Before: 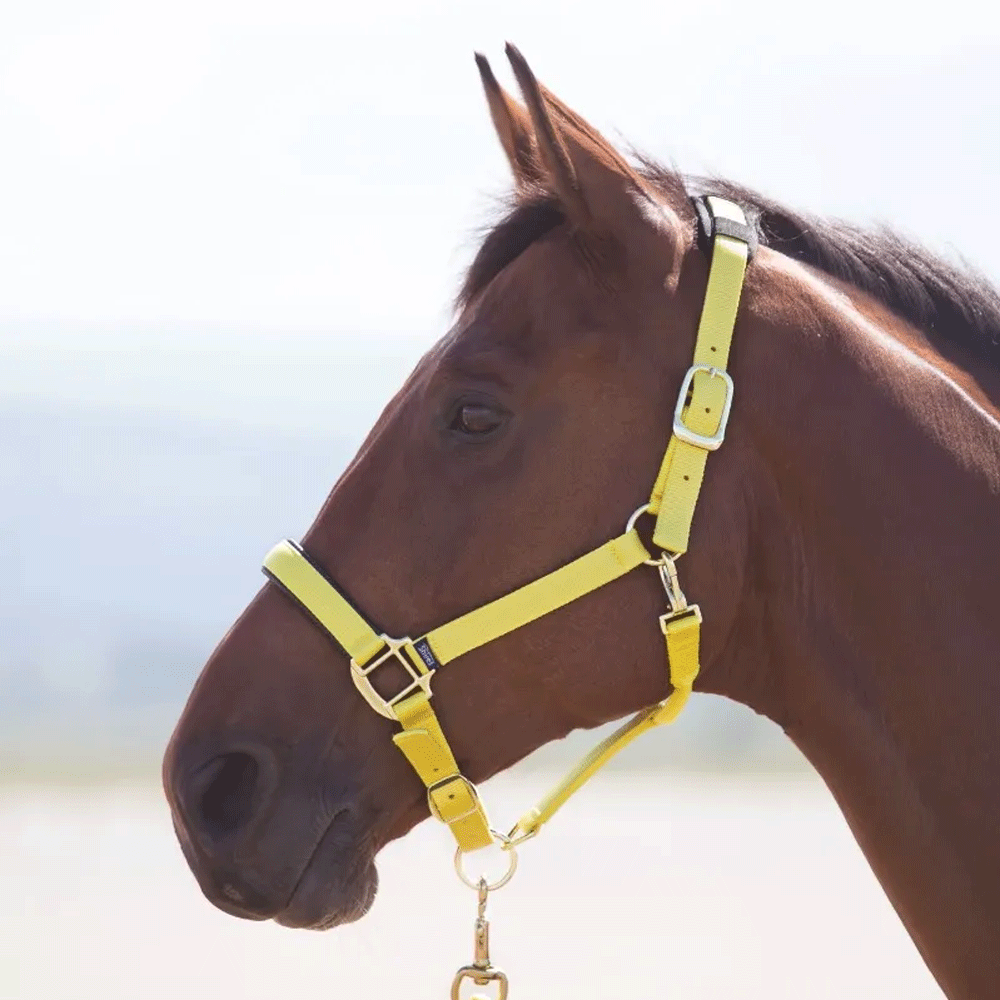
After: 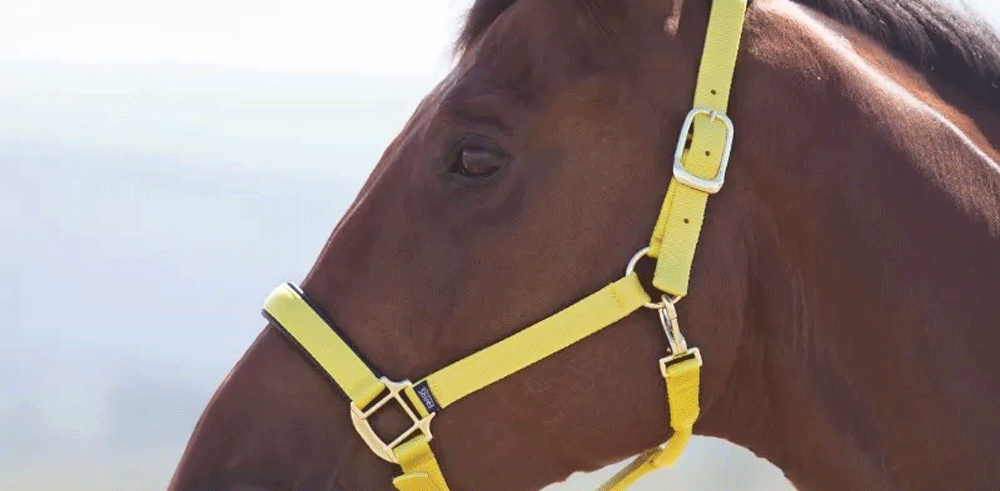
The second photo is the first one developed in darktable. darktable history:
crop and rotate: top 25.752%, bottom 25.082%
local contrast: mode bilateral grid, contrast 20, coarseness 51, detail 119%, midtone range 0.2
